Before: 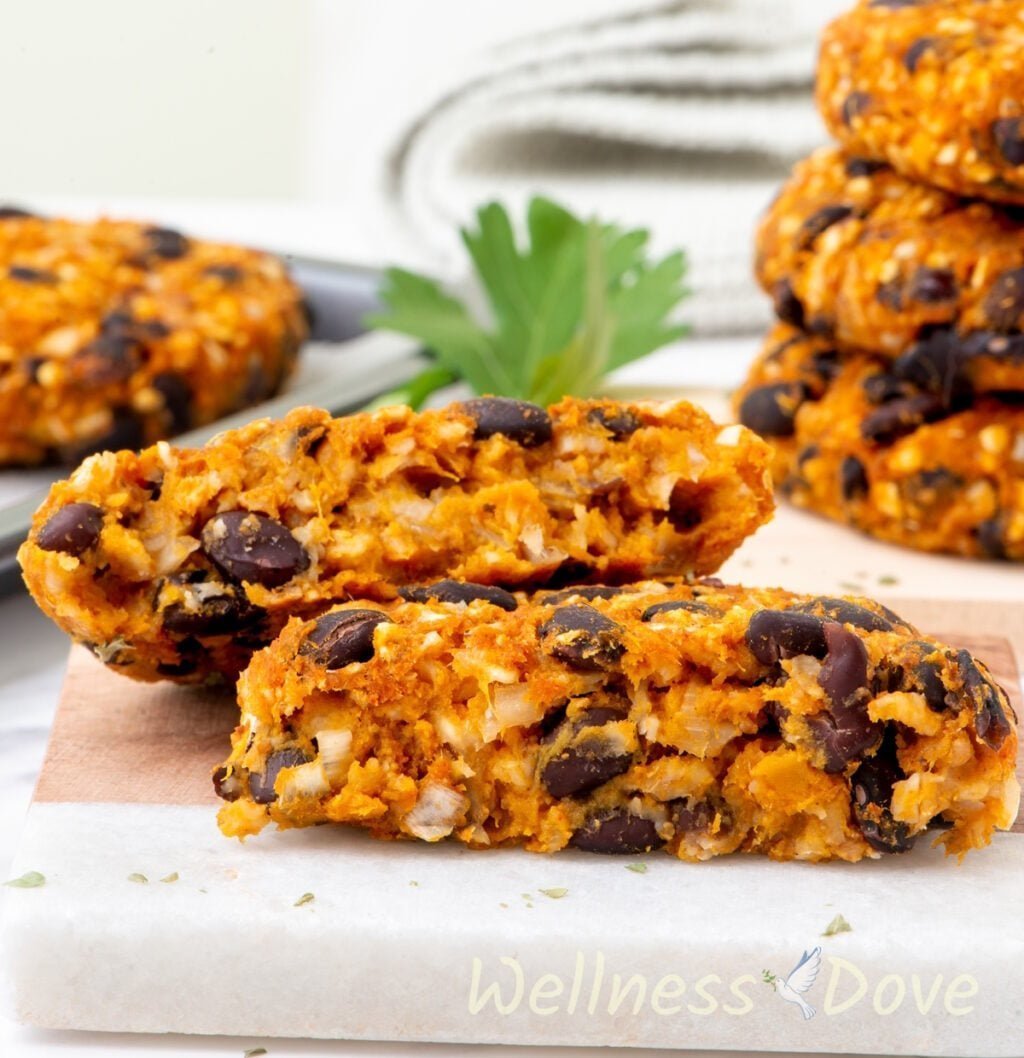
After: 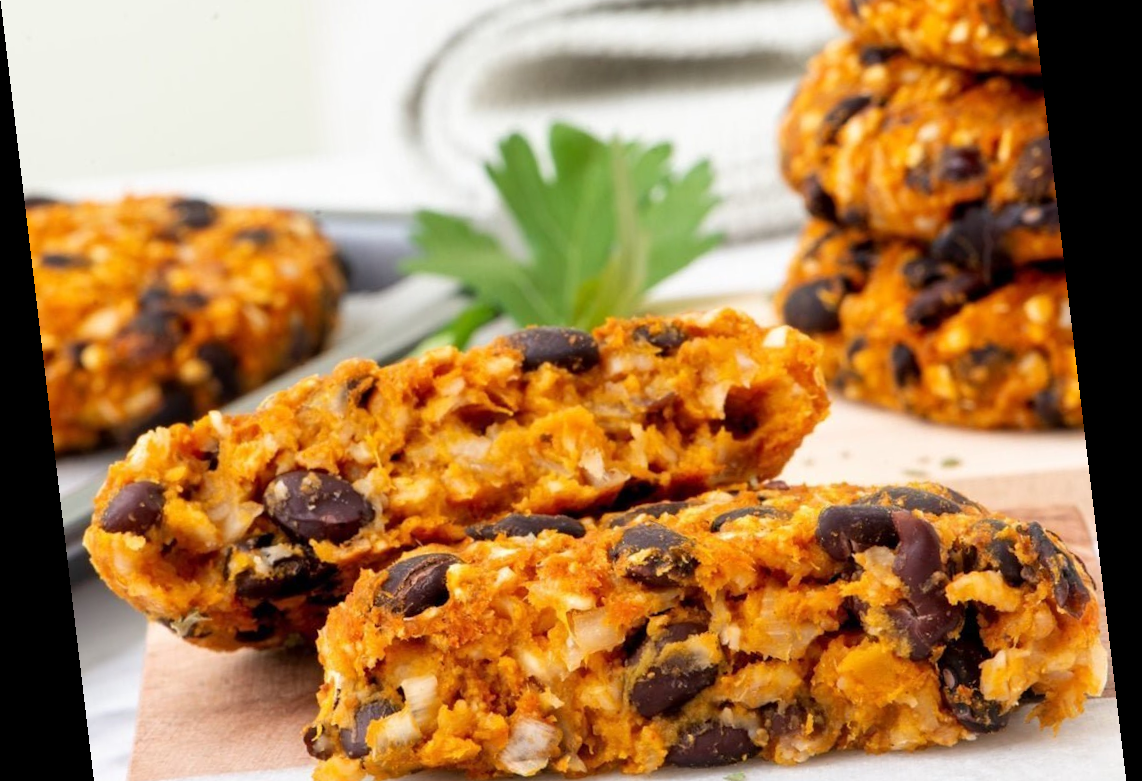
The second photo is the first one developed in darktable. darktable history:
rotate and perspective: rotation -6.83°, automatic cropping off
crop: top 11.166%, bottom 22.168%
